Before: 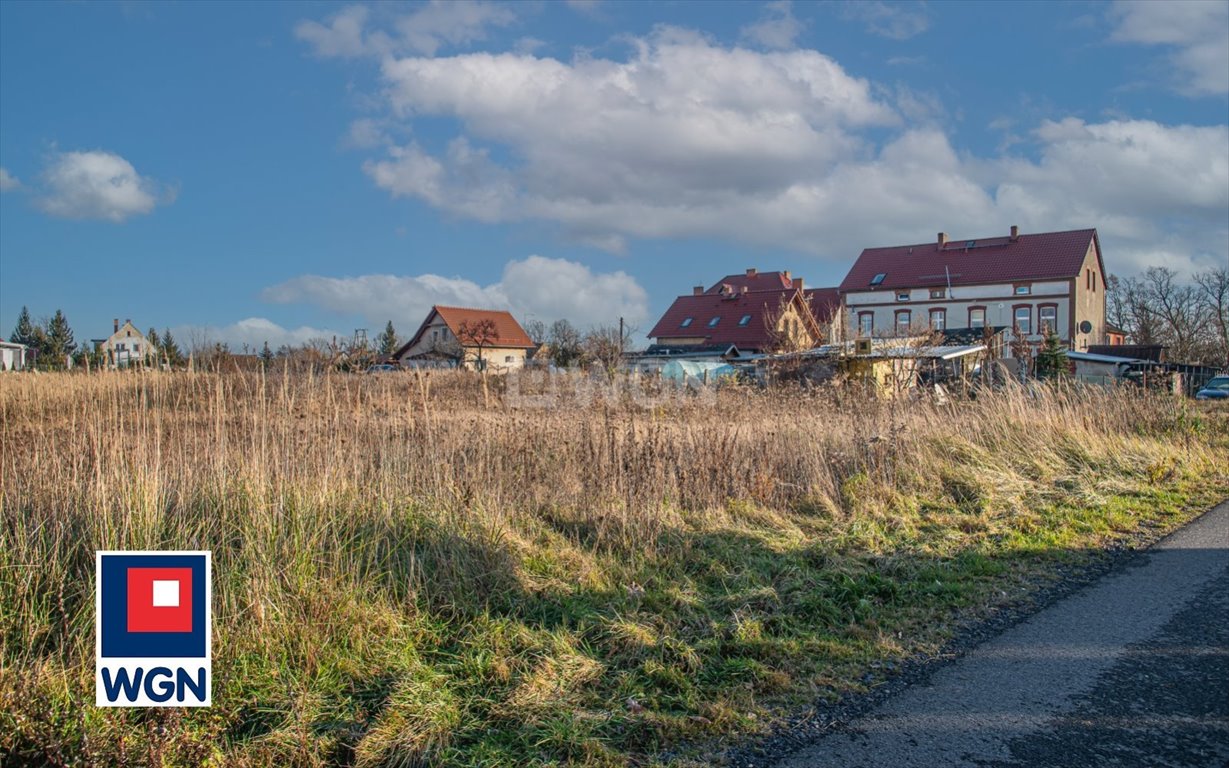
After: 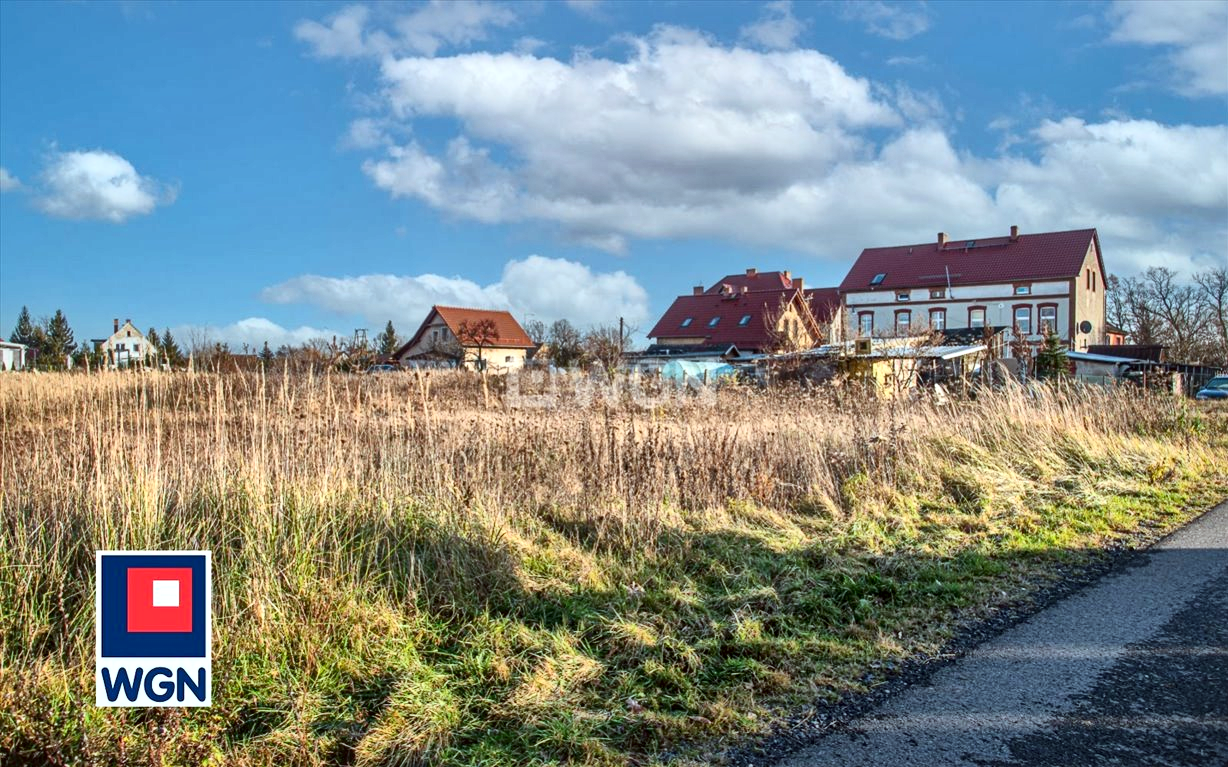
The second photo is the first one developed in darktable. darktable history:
contrast brightness saturation: contrast 0.203, brightness 0.161, saturation 0.225
crop: left 0.041%
color correction: highlights a* -4.9, highlights b* -4.04, shadows a* 3.94, shadows b* 4.12
local contrast: mode bilateral grid, contrast 20, coarseness 50, detail 171%, midtone range 0.2
